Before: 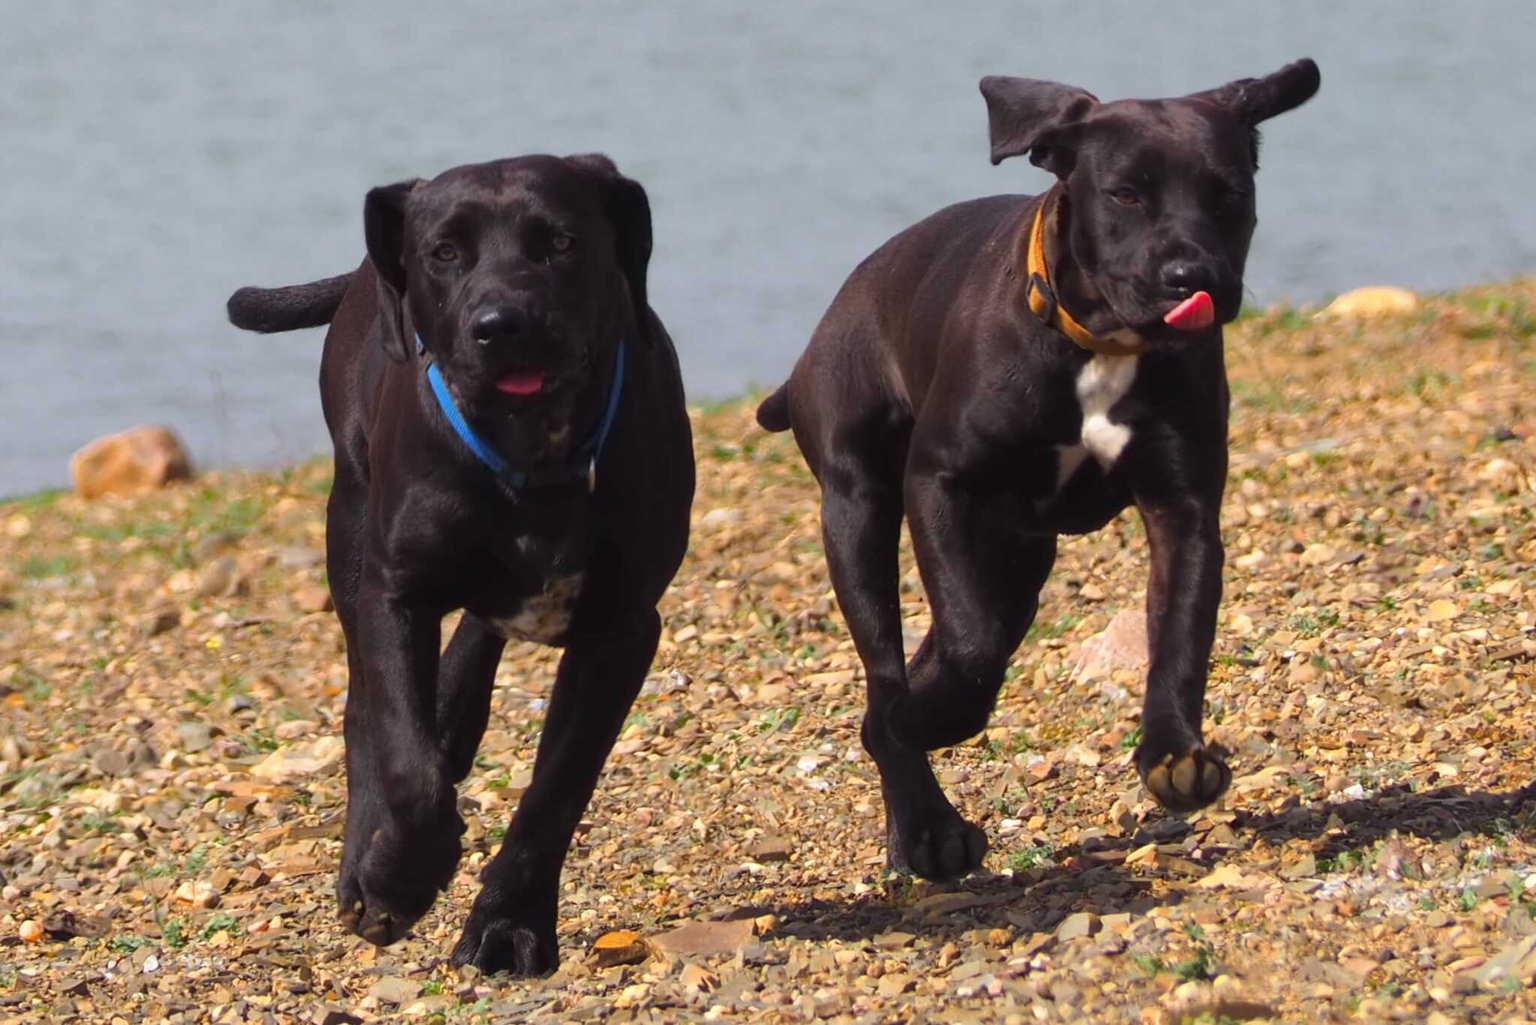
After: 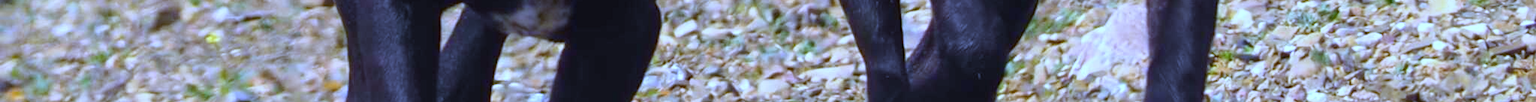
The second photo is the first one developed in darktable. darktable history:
white balance: red 0.766, blue 1.537
crop and rotate: top 59.084%, bottom 30.916%
exposure: exposure 0.2 EV, compensate highlight preservation false
